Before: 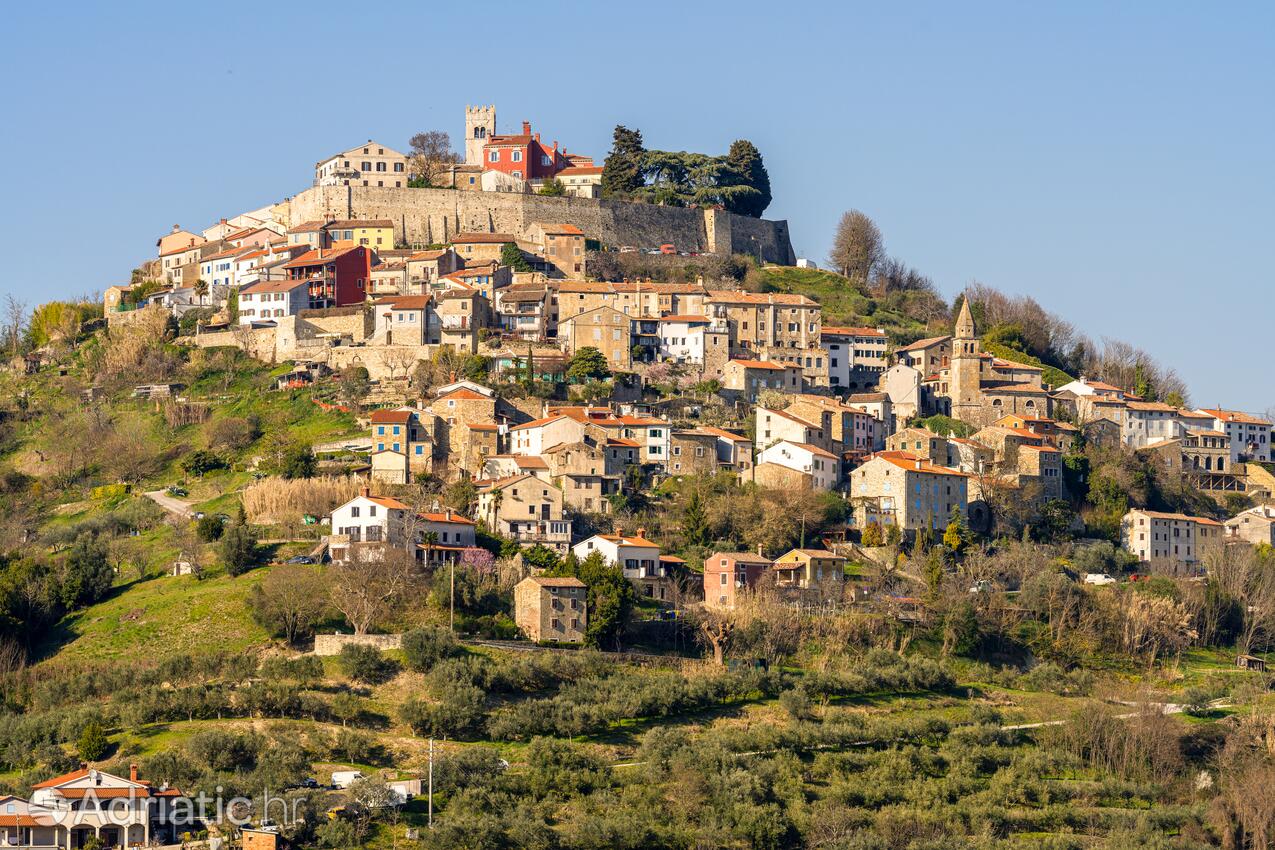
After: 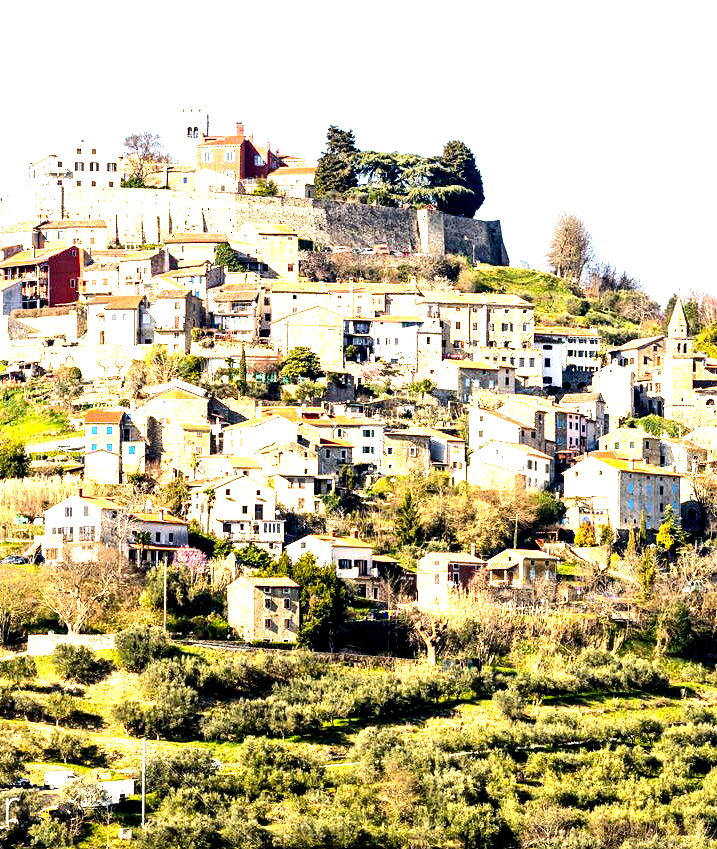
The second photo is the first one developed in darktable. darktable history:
tone equalizer: -8 EV -1.08 EV, -7 EV -1.01 EV, -6 EV -0.867 EV, -5 EV -0.578 EV, -3 EV 0.578 EV, -2 EV 0.867 EV, -1 EV 1.01 EV, +0 EV 1.08 EV, edges refinement/feathering 500, mask exposure compensation -1.57 EV, preserve details no
crop and rotate: left 22.516%, right 21.234%
exposure: black level correction 0.011, exposure 1.088 EV, compensate exposure bias true, compensate highlight preservation false
